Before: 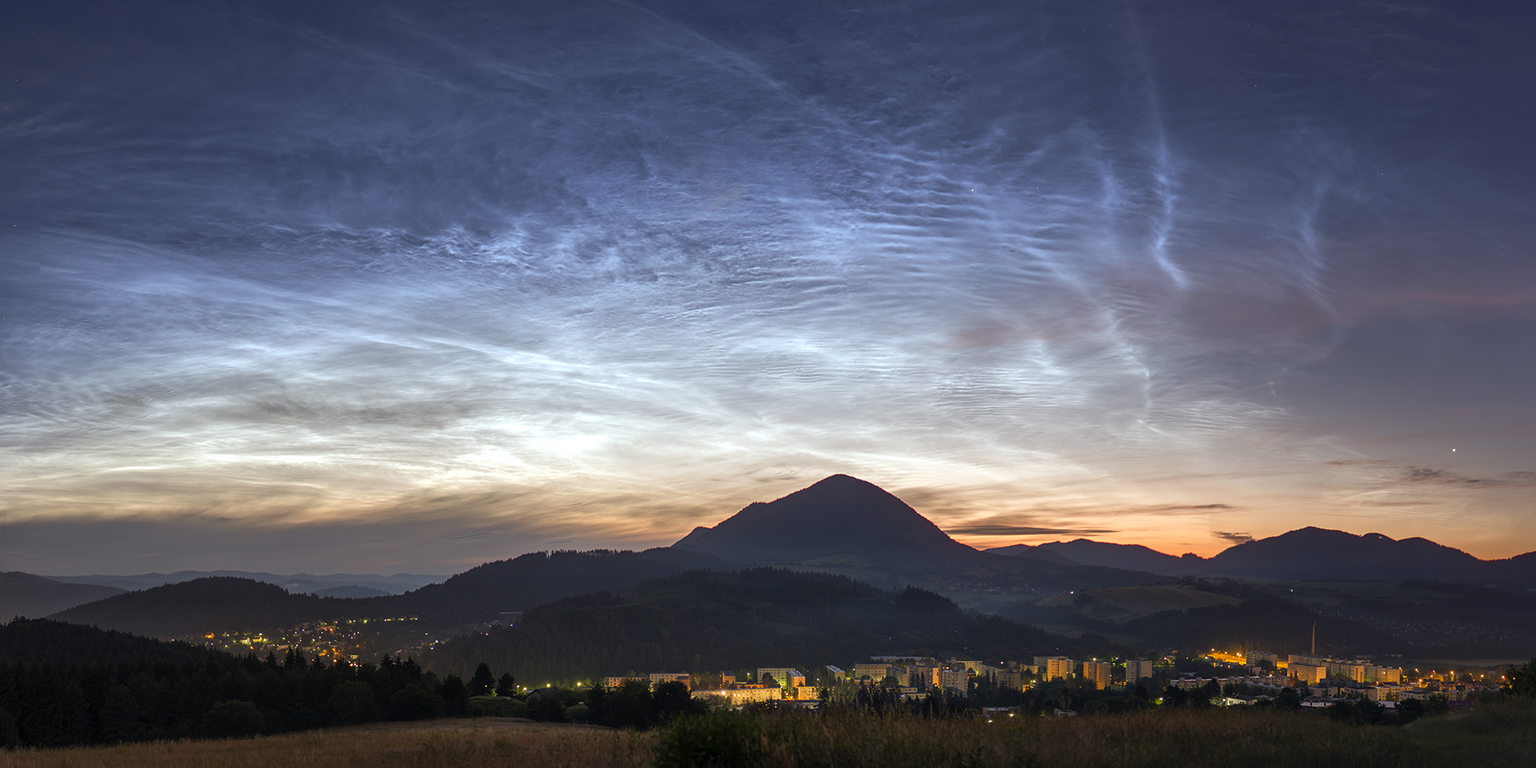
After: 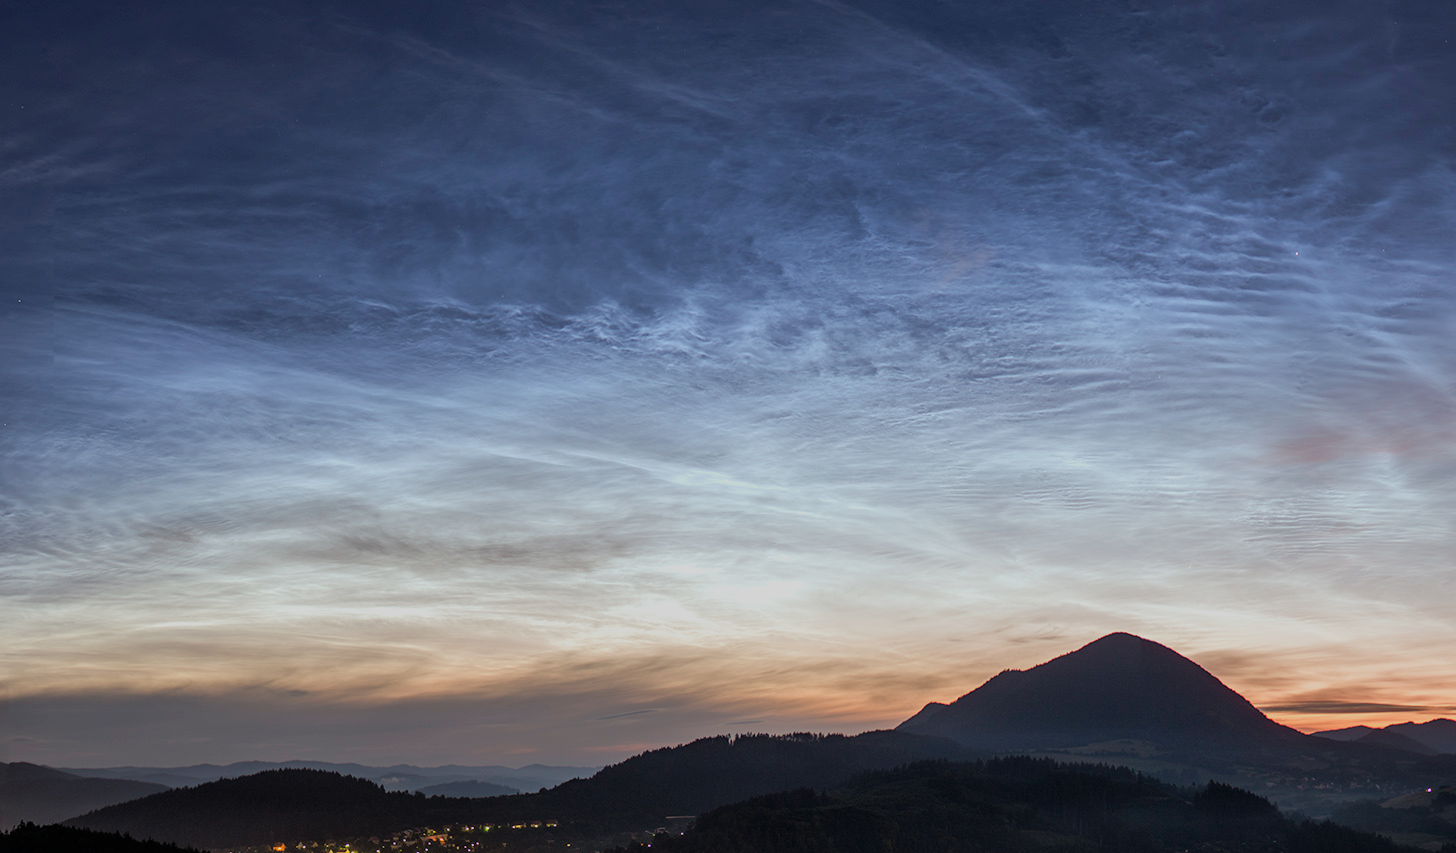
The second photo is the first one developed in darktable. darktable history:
crop: right 28.885%, bottom 16.626%
filmic rgb: black relative exposure -7.65 EV, white relative exposure 4.56 EV, hardness 3.61
